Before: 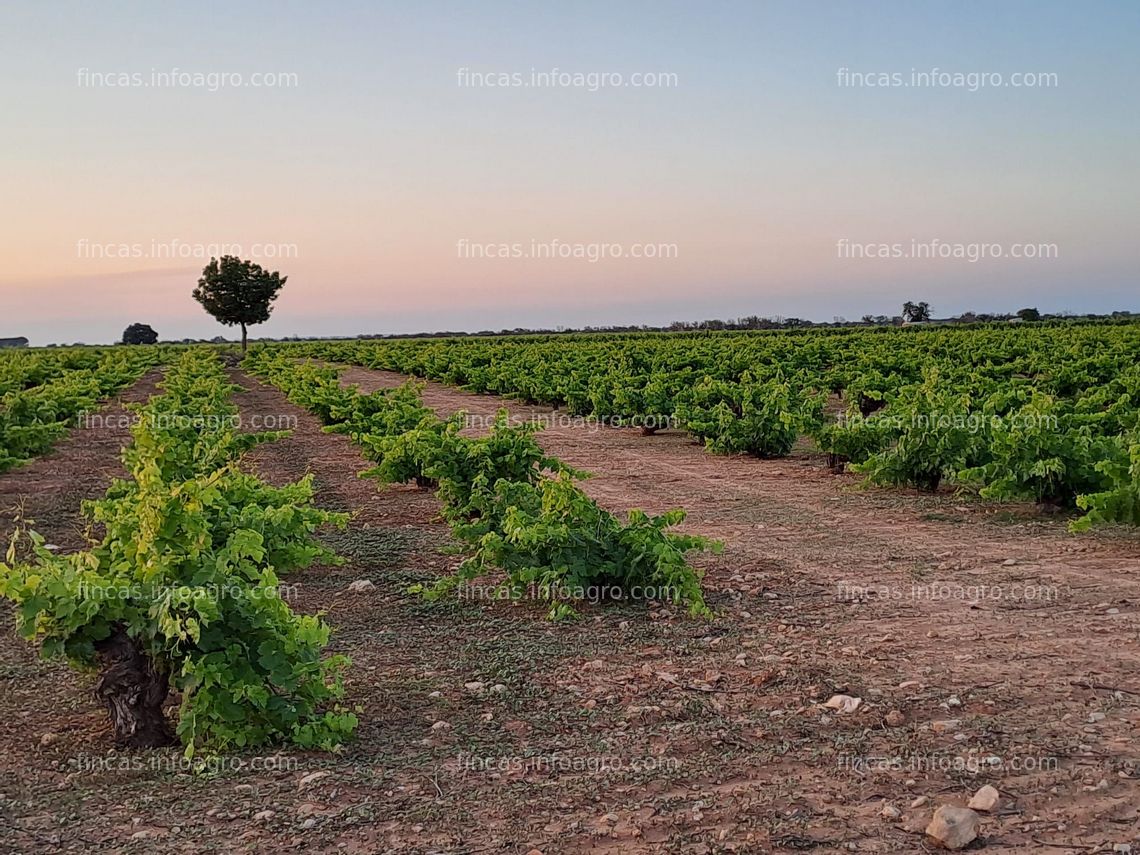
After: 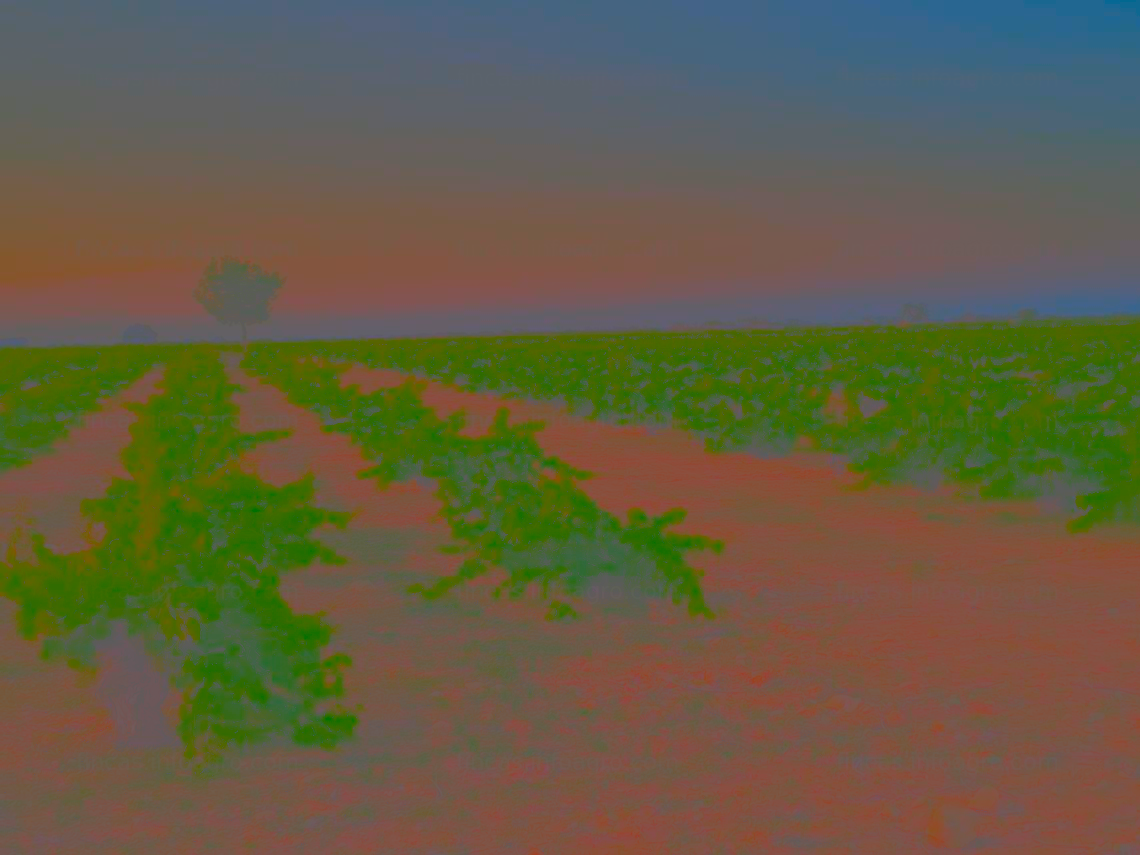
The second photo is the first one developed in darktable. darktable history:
contrast brightness saturation: contrast -0.972, brightness -0.157, saturation 0.763
